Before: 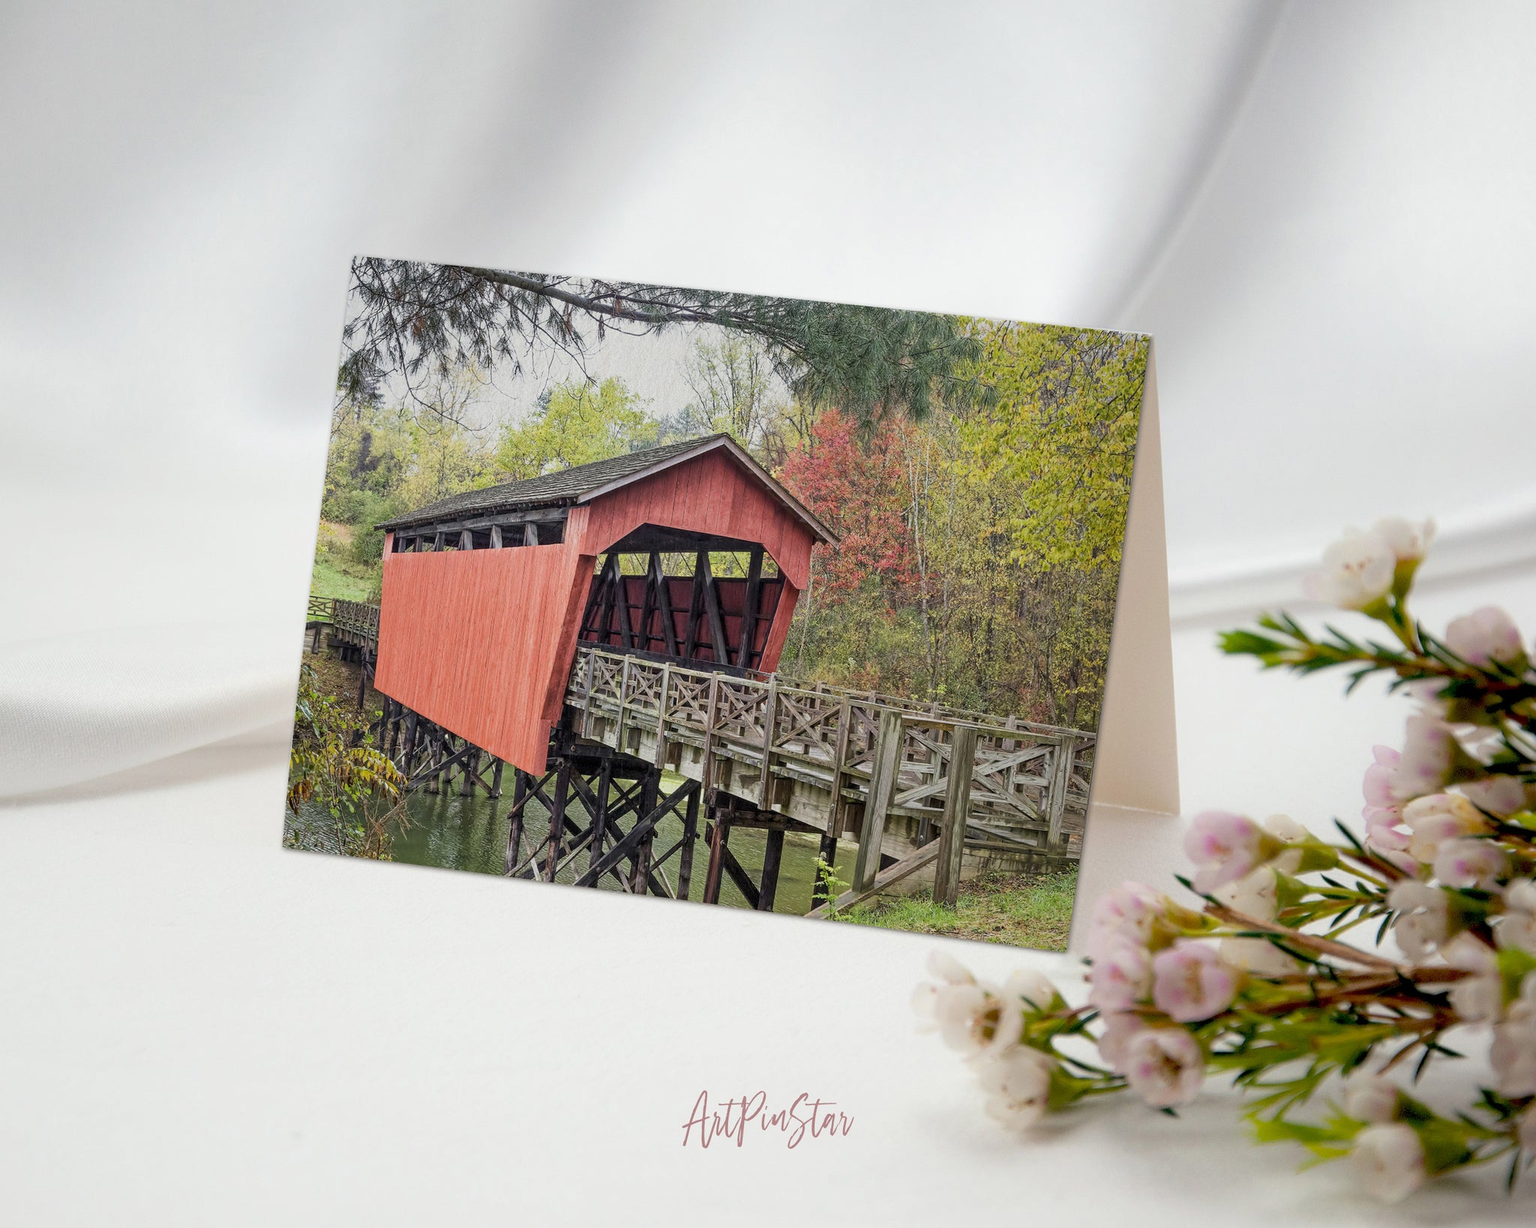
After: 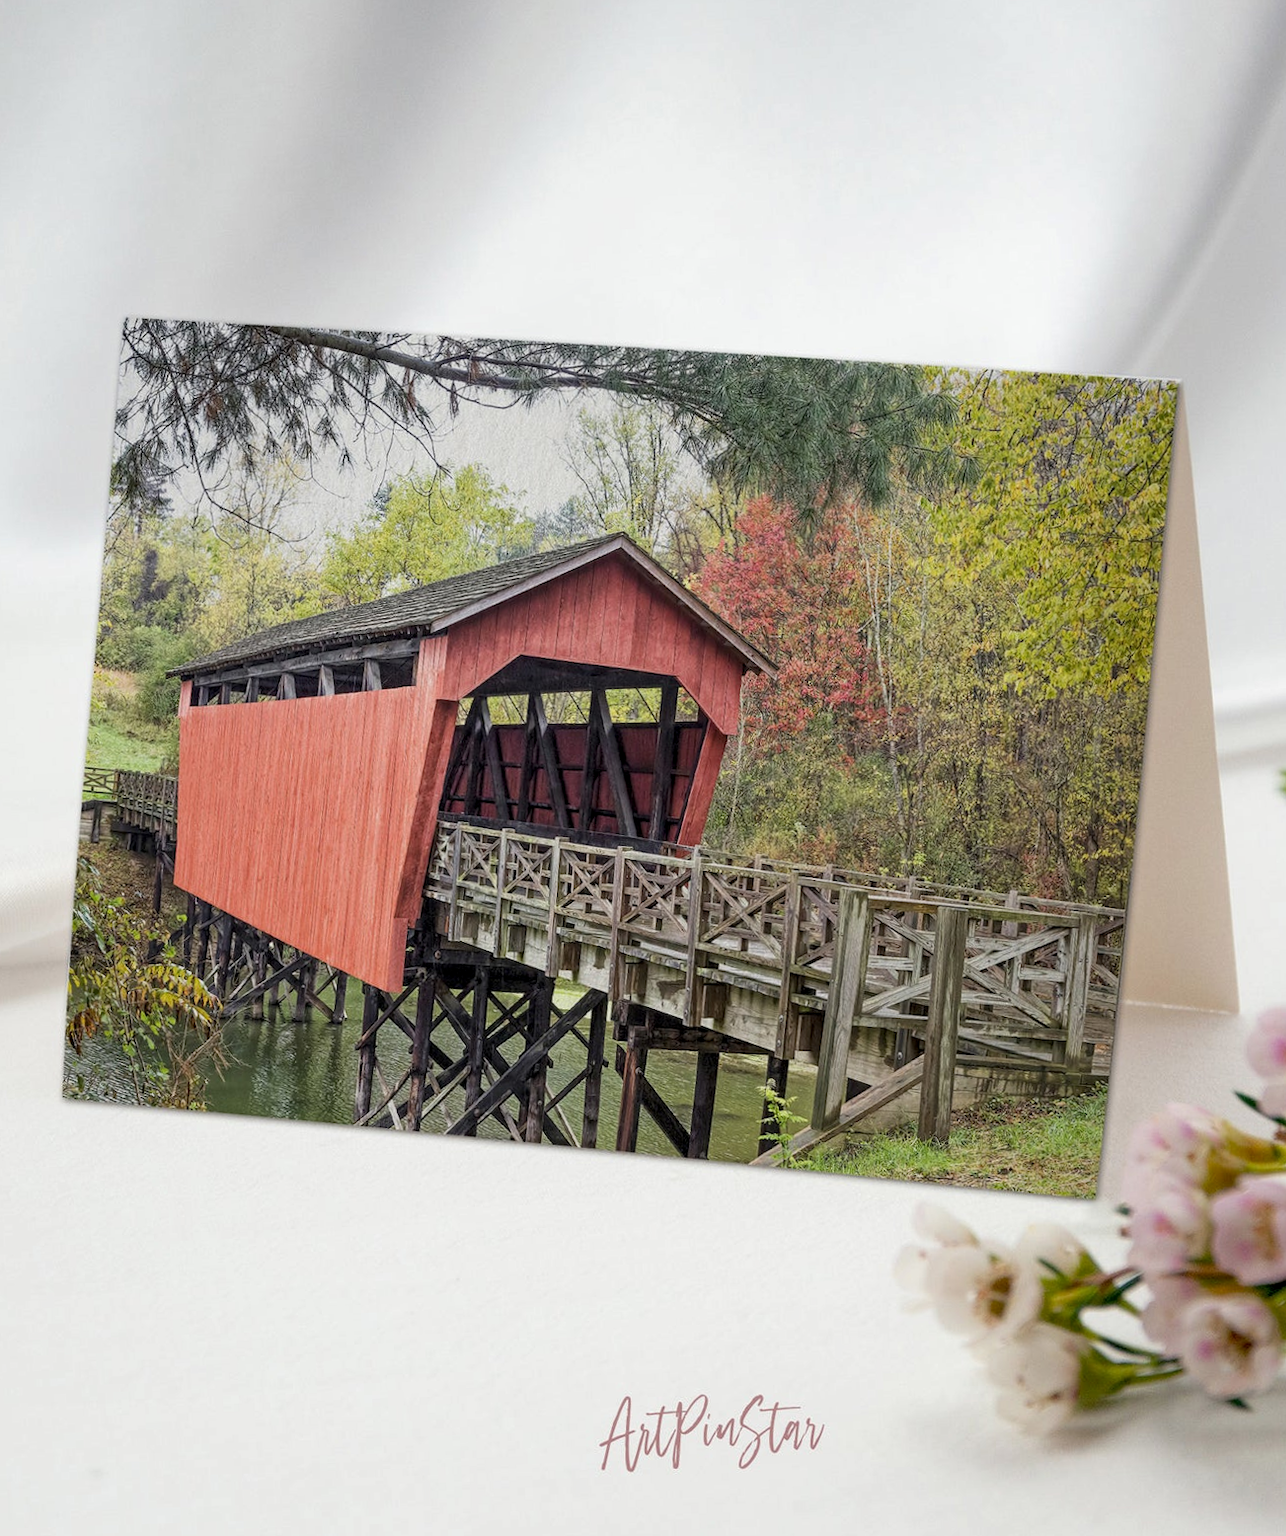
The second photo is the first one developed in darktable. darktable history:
rotate and perspective: rotation -2.12°, lens shift (vertical) 0.009, lens shift (horizontal) -0.008, automatic cropping original format, crop left 0.036, crop right 0.964, crop top 0.05, crop bottom 0.959
crop and rotate: left 14.436%, right 18.898%
local contrast: highlights 100%, shadows 100%, detail 120%, midtone range 0.2
